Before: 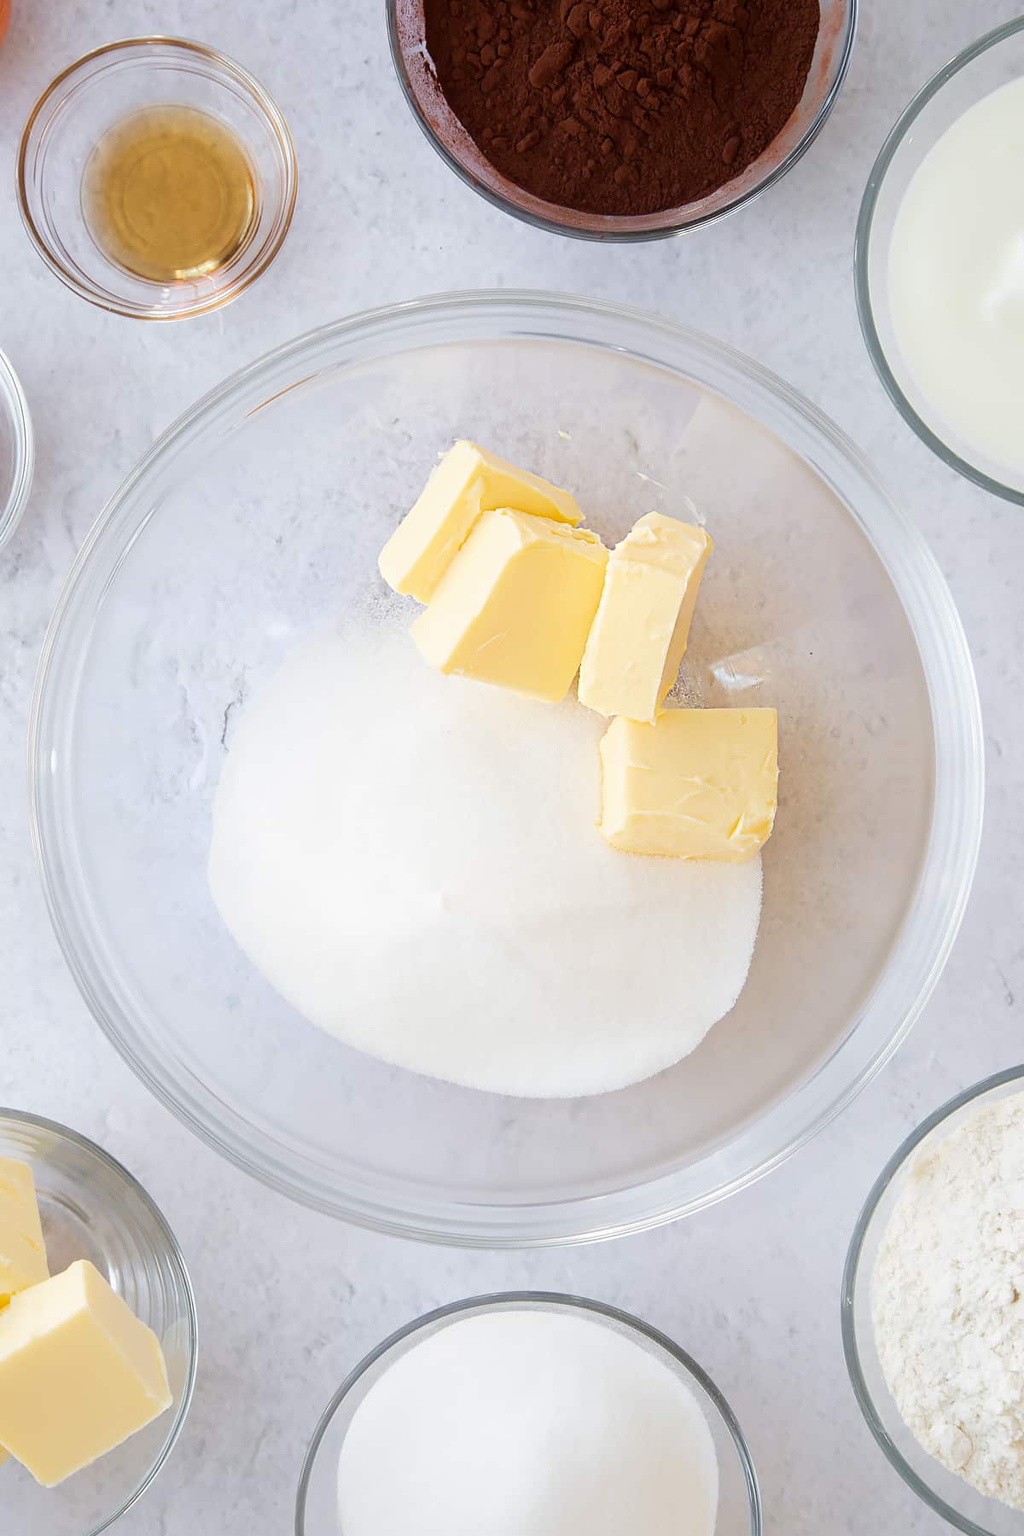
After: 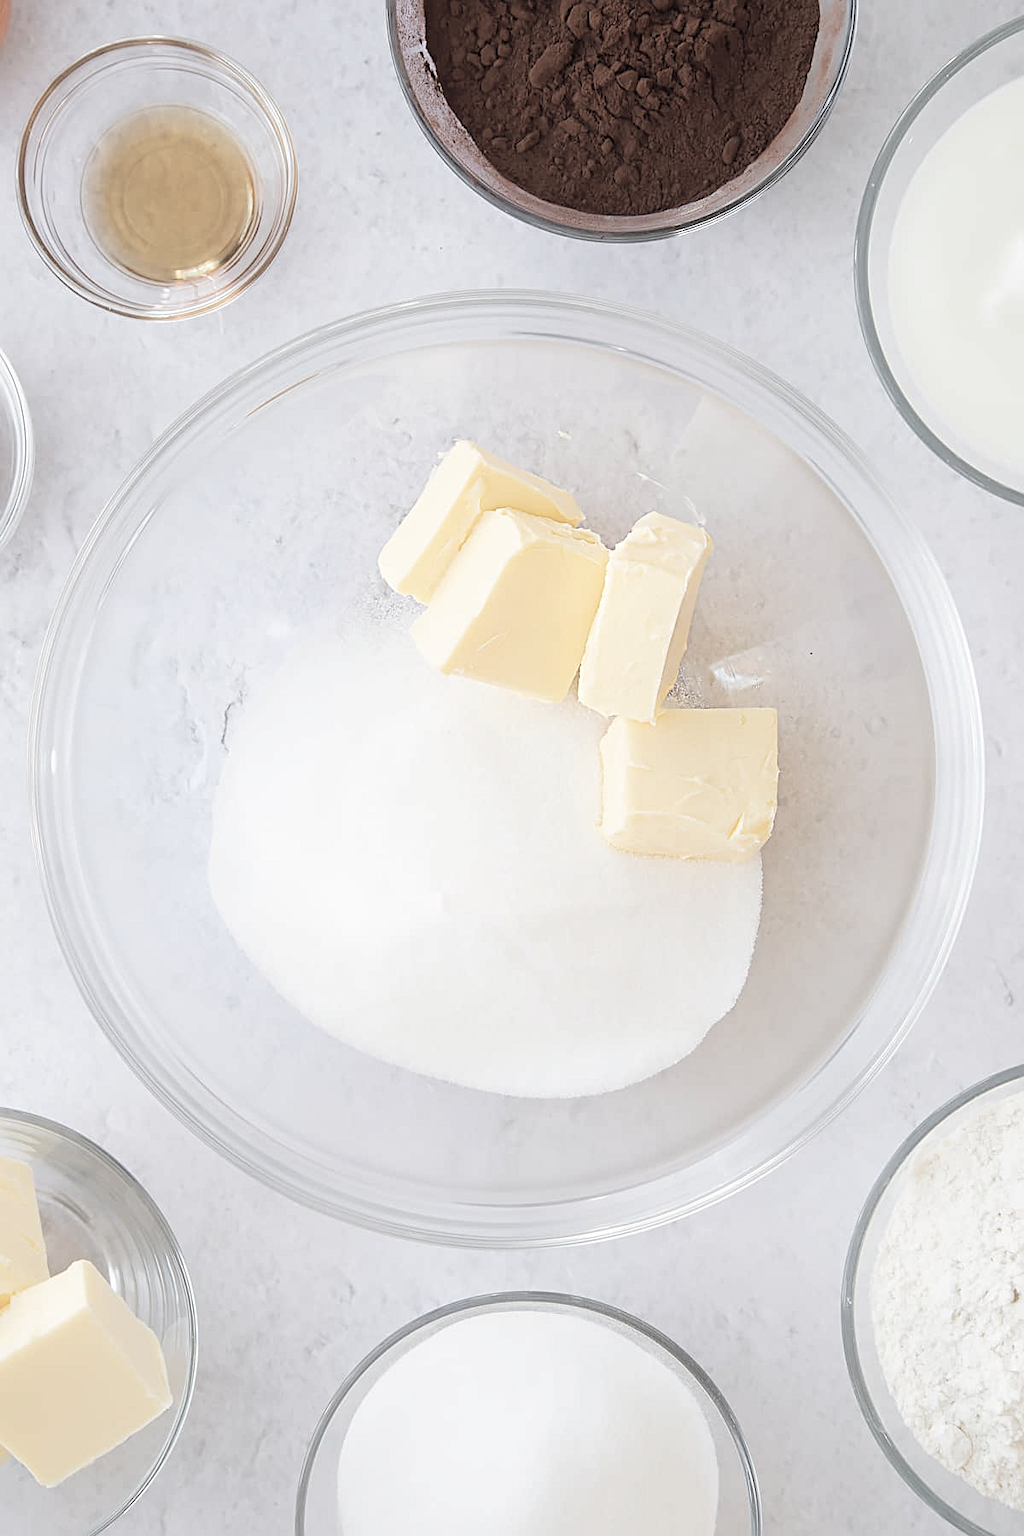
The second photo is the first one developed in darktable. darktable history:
sharpen: radius 2.216, amount 0.387, threshold 0.001
contrast brightness saturation: brightness 0.188, saturation -0.512
